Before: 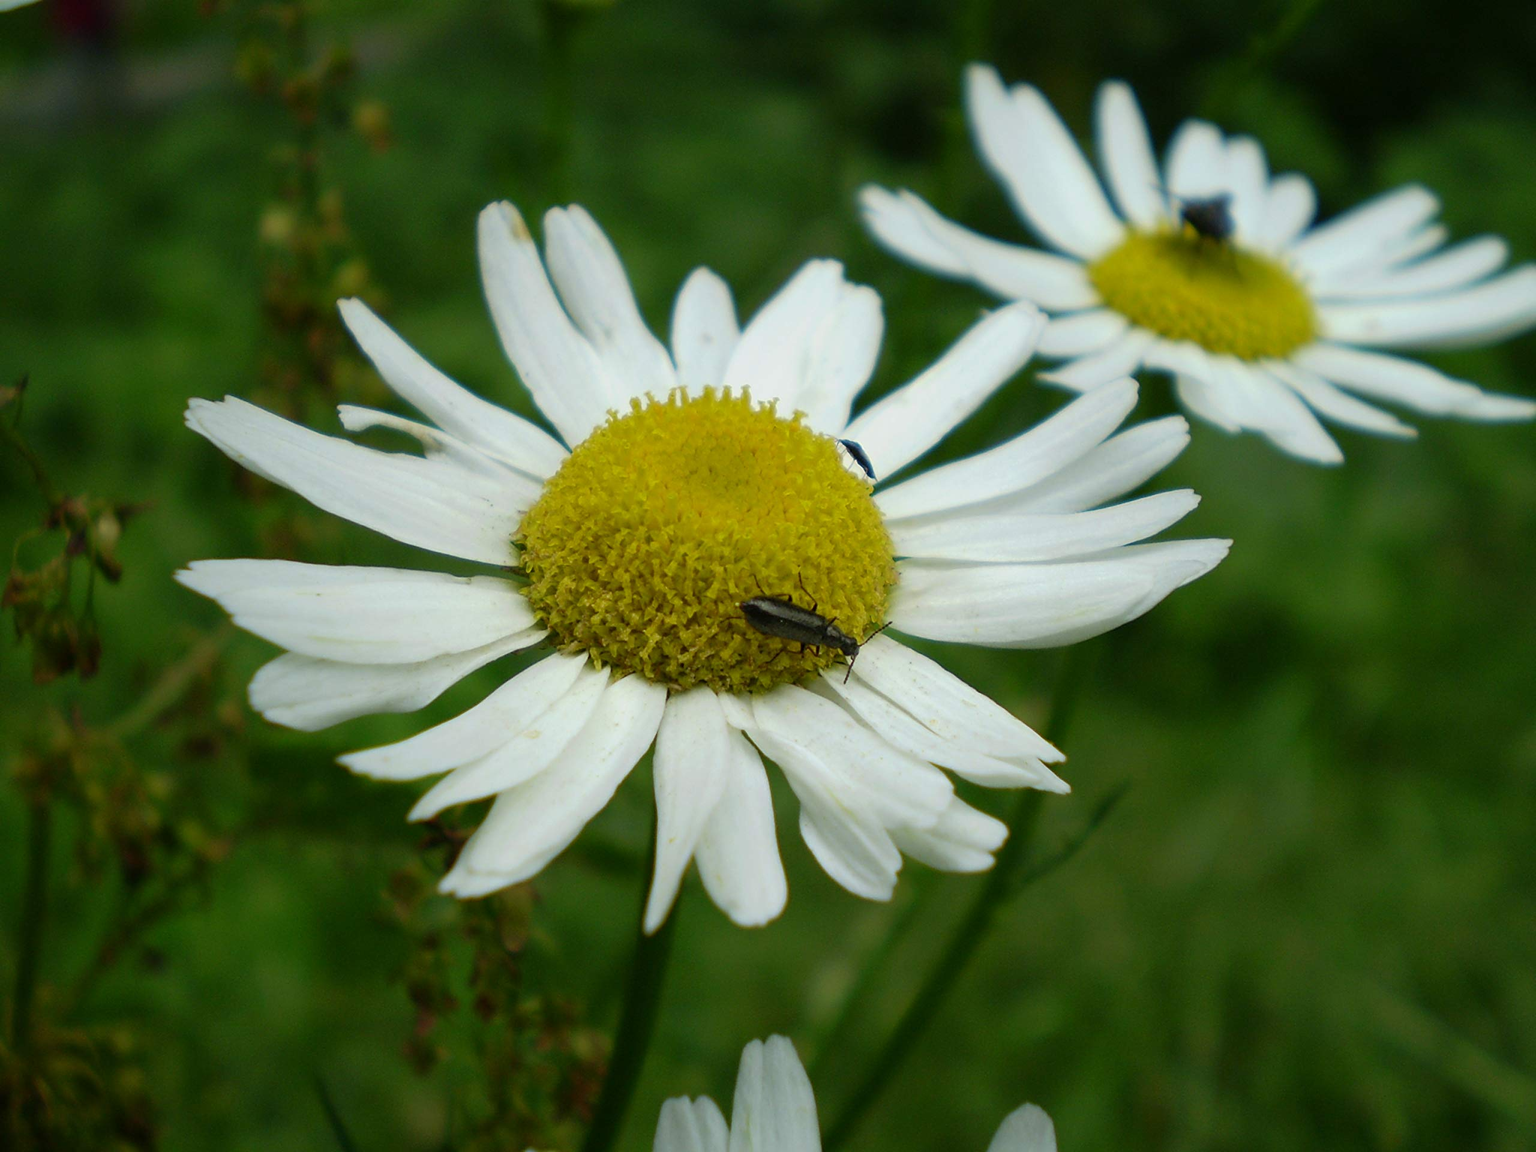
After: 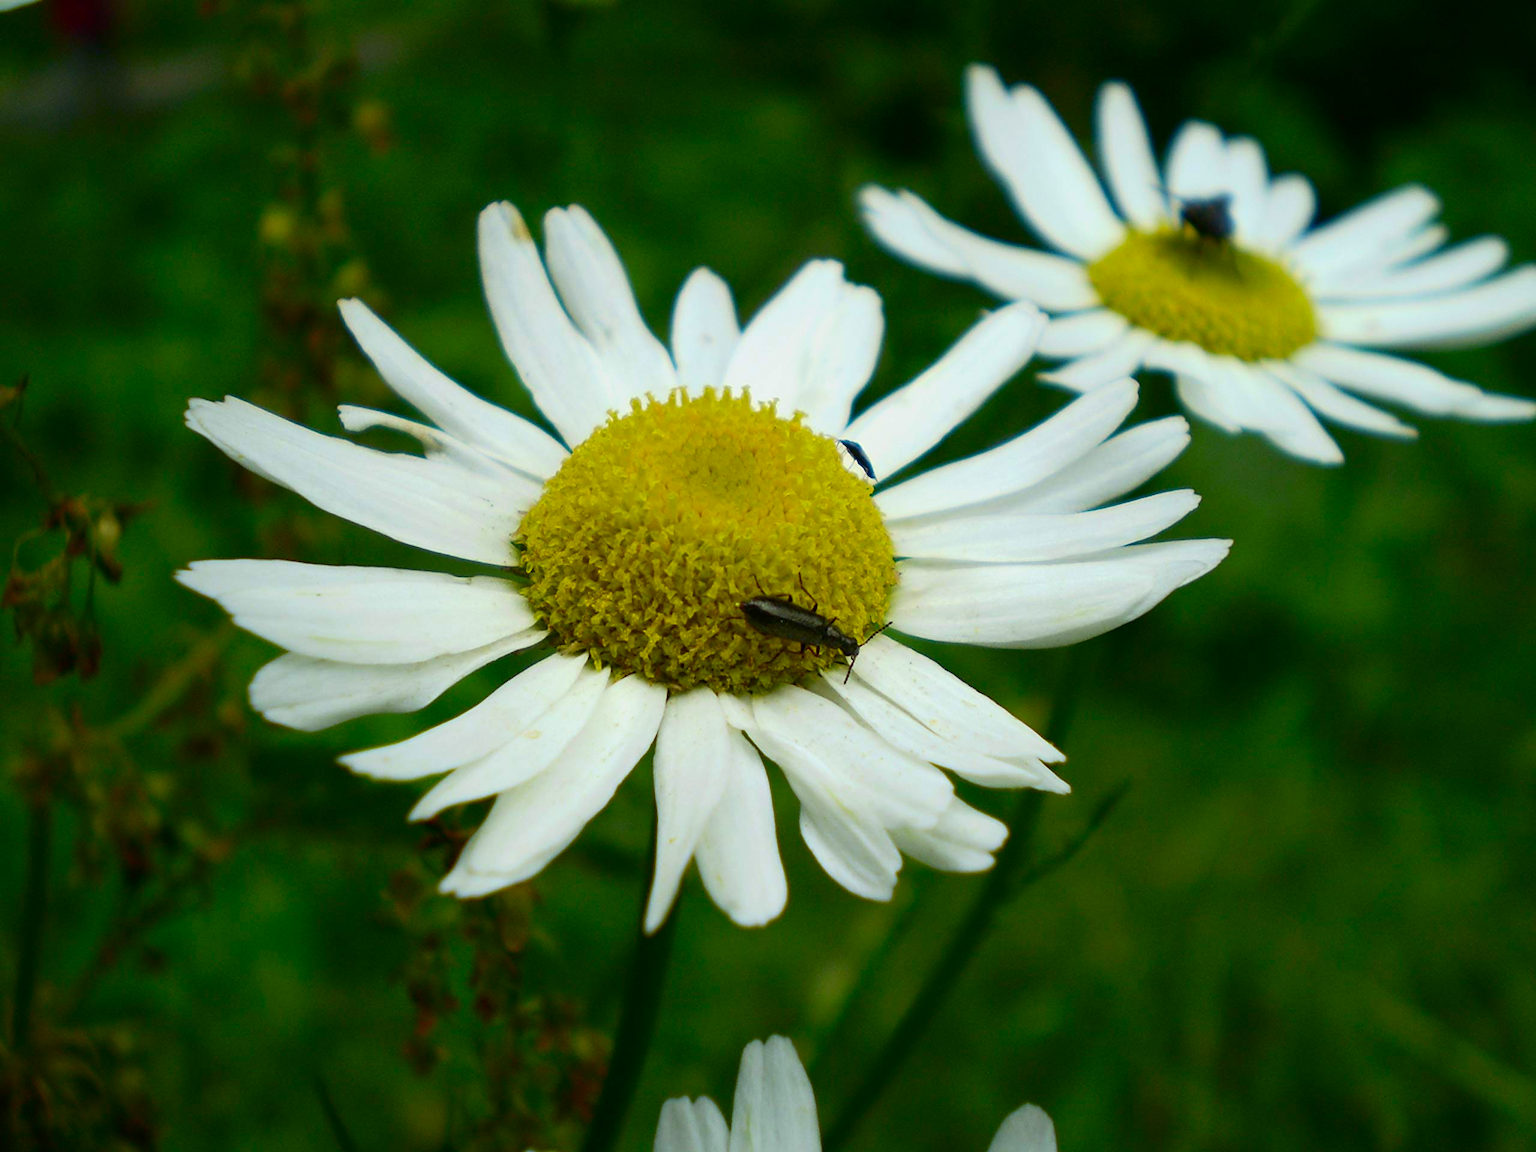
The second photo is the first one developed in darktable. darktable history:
tone equalizer: on, module defaults
contrast brightness saturation: contrast 0.165, saturation 0.329
